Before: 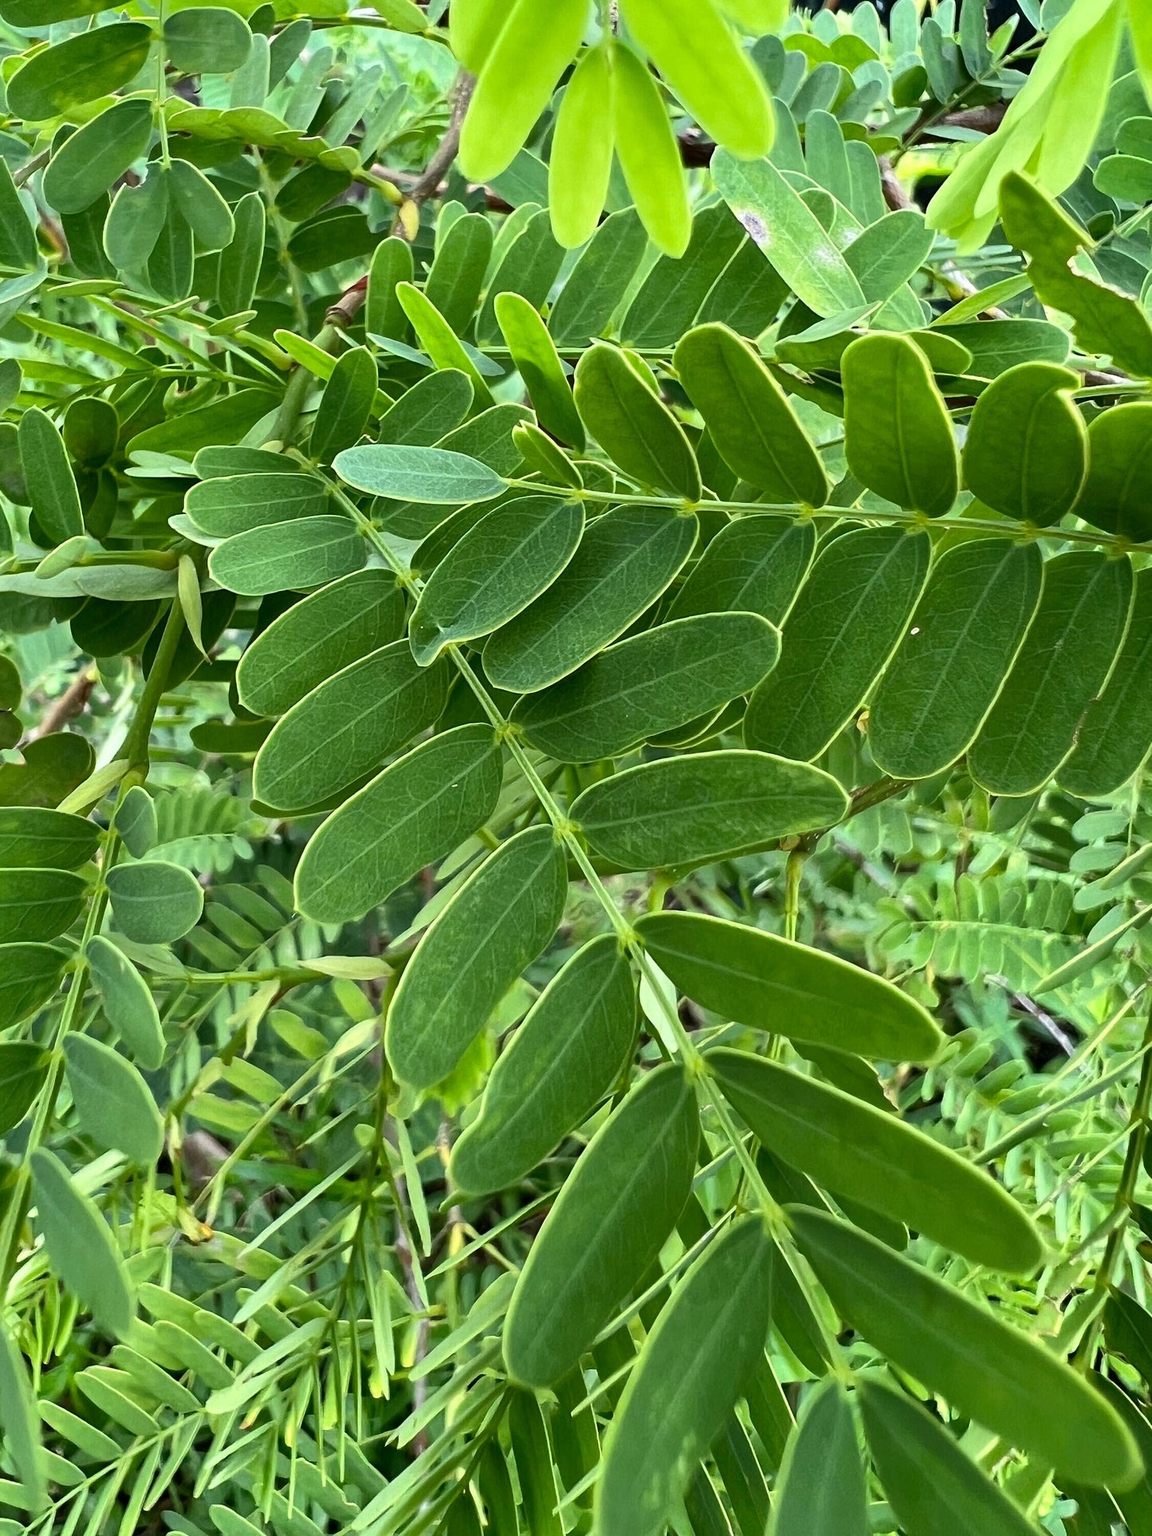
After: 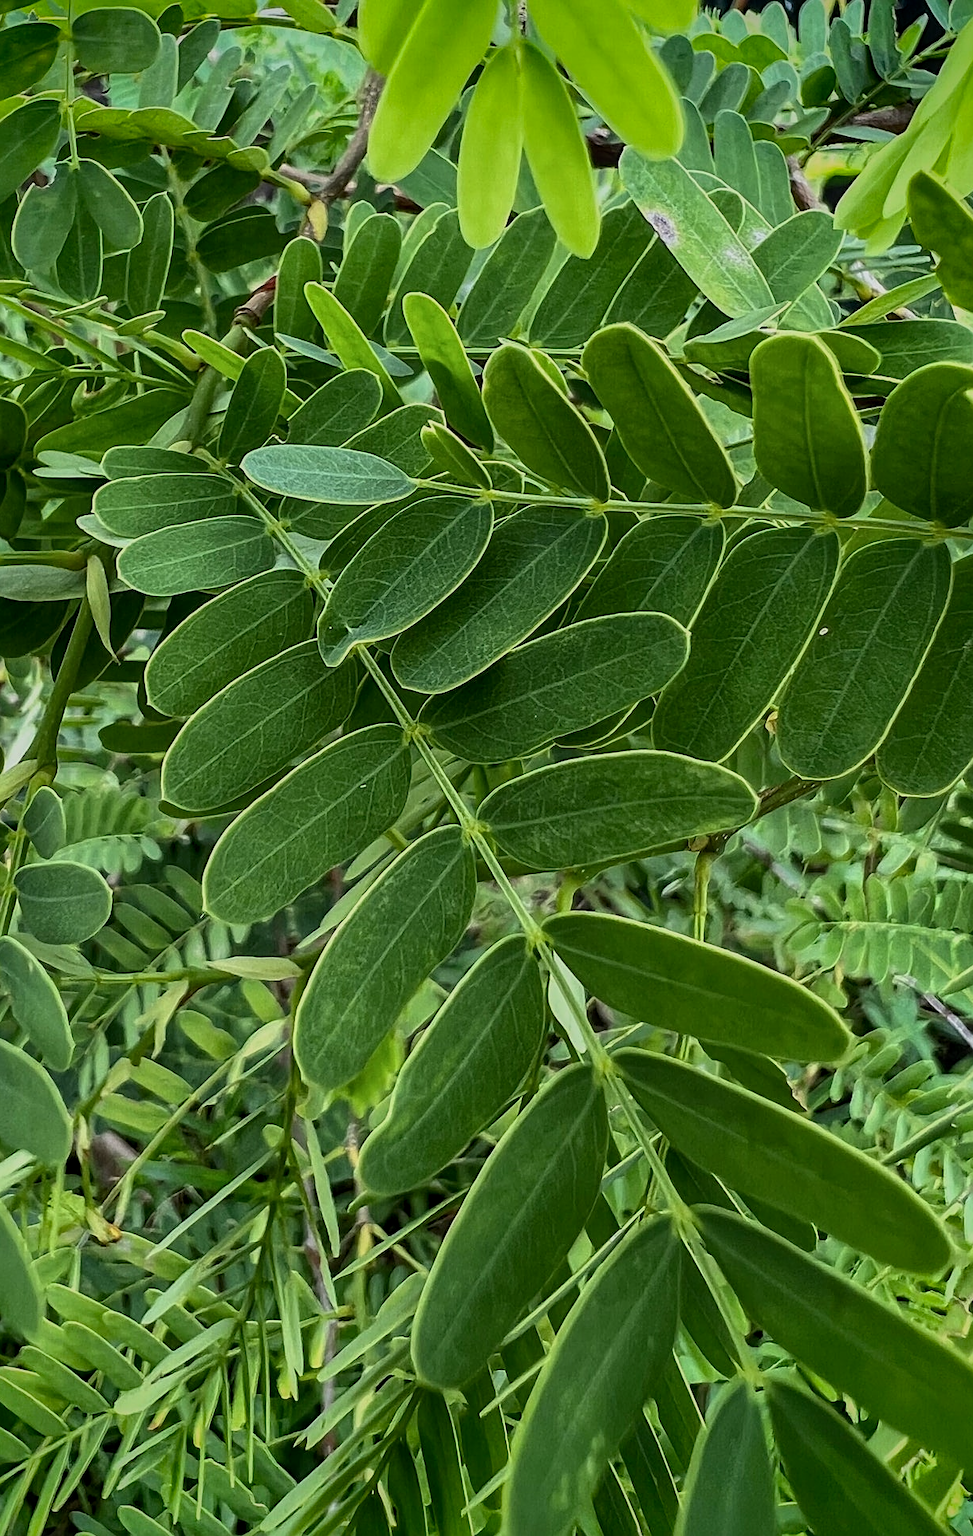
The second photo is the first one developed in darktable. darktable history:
crop: left 7.995%, right 7.461%
levels: gray 59.38%, white 90.72%
exposure: black level correction 0, exposure -0.705 EV, compensate highlight preservation false
sharpen: on, module defaults
vignetting: saturation 0.374
local contrast: detail 130%
